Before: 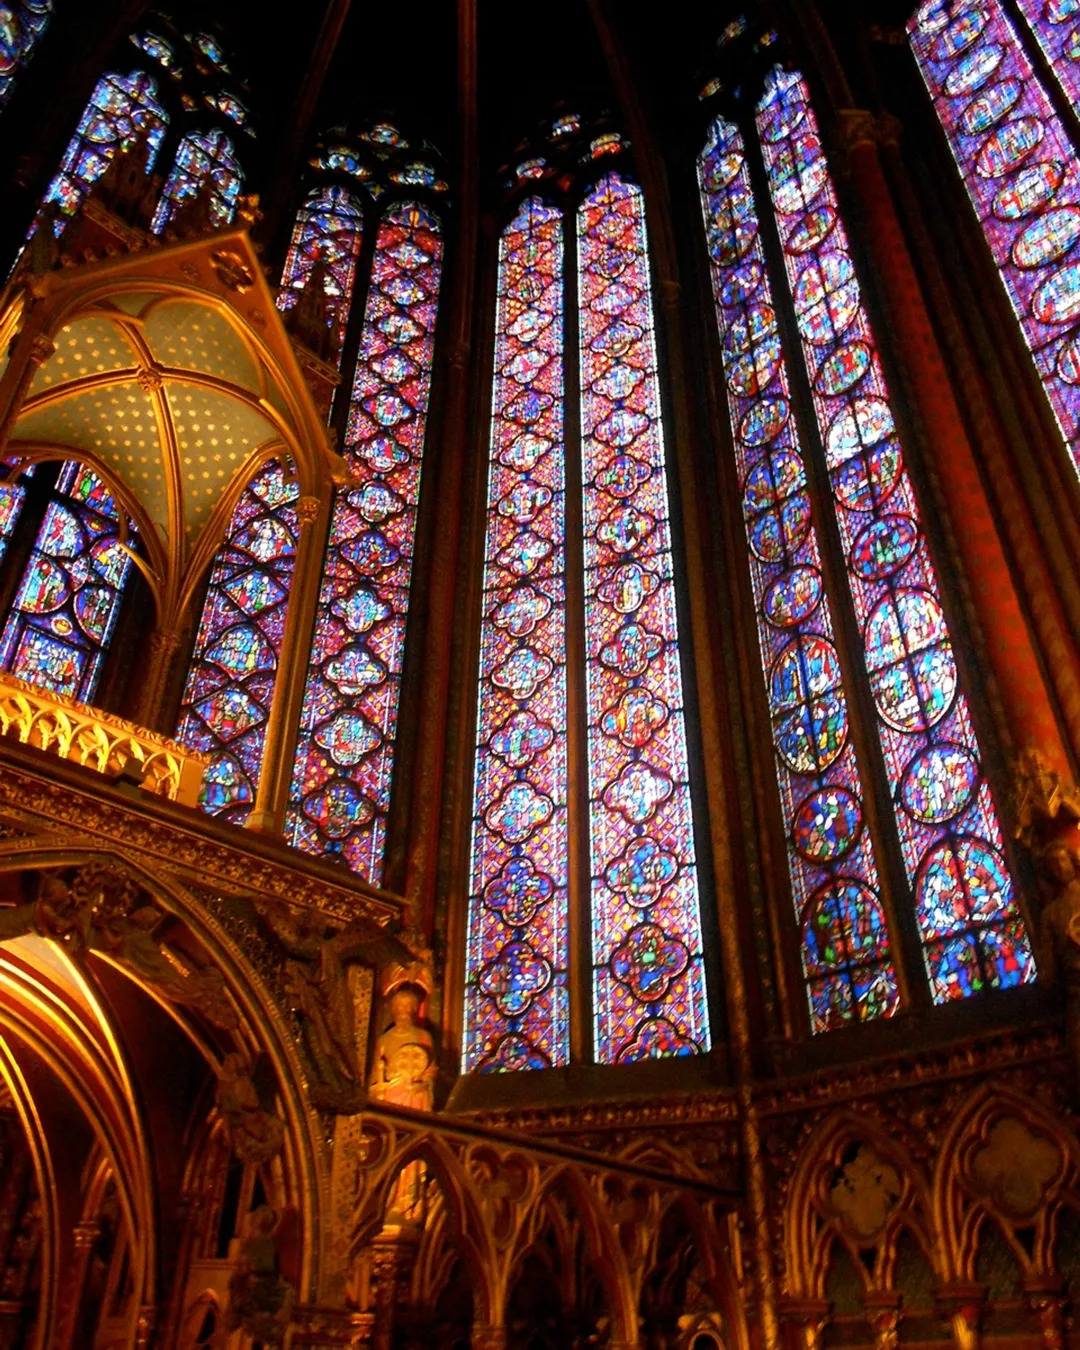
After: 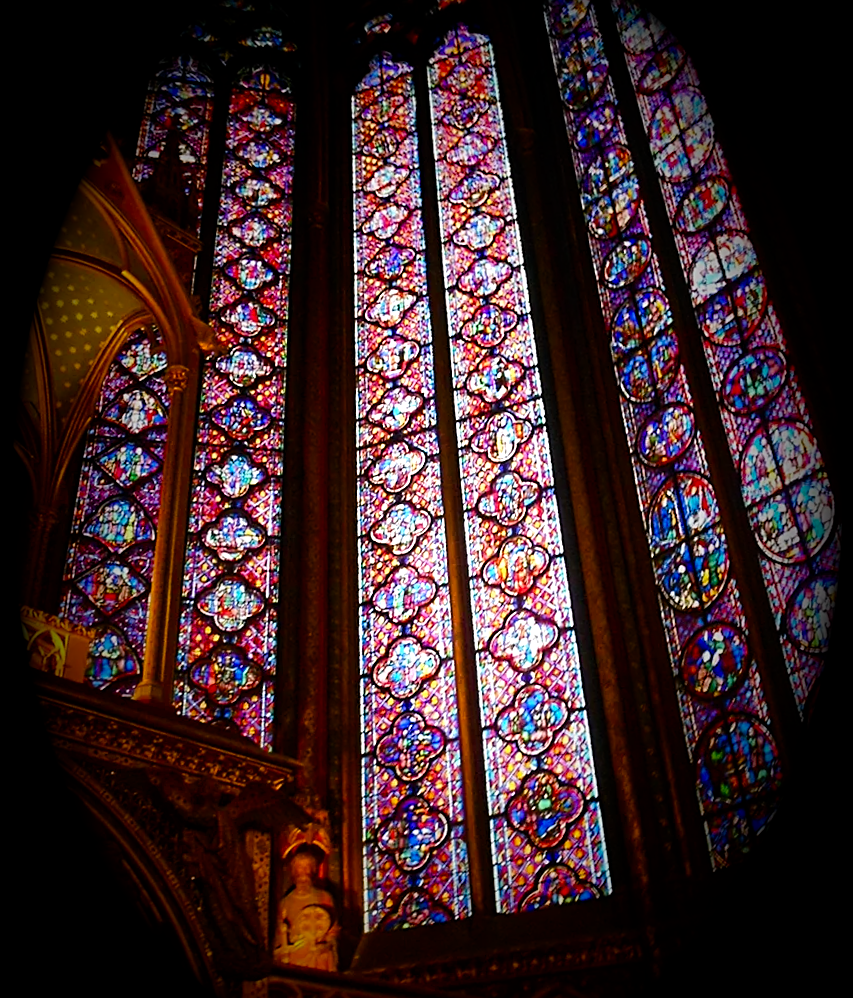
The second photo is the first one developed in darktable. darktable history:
rotate and perspective: rotation -3.52°, crop left 0.036, crop right 0.964, crop top 0.081, crop bottom 0.919
vignetting: fall-off start 15.9%, fall-off radius 100%, brightness -1, saturation 0.5, width/height ratio 0.719
tone equalizer: -8 EV -0.75 EV, -7 EV -0.7 EV, -6 EV -0.6 EV, -5 EV -0.4 EV, -3 EV 0.4 EV, -2 EV 0.6 EV, -1 EV 0.7 EV, +0 EV 0.75 EV, edges refinement/feathering 500, mask exposure compensation -1.57 EV, preserve details no
sharpen: on, module defaults
color balance rgb: perceptual saturation grading › global saturation 20%, perceptual saturation grading › highlights -25%, perceptual saturation grading › shadows 25%
crop: left 11.225%, top 5.381%, right 9.565%, bottom 10.314%
